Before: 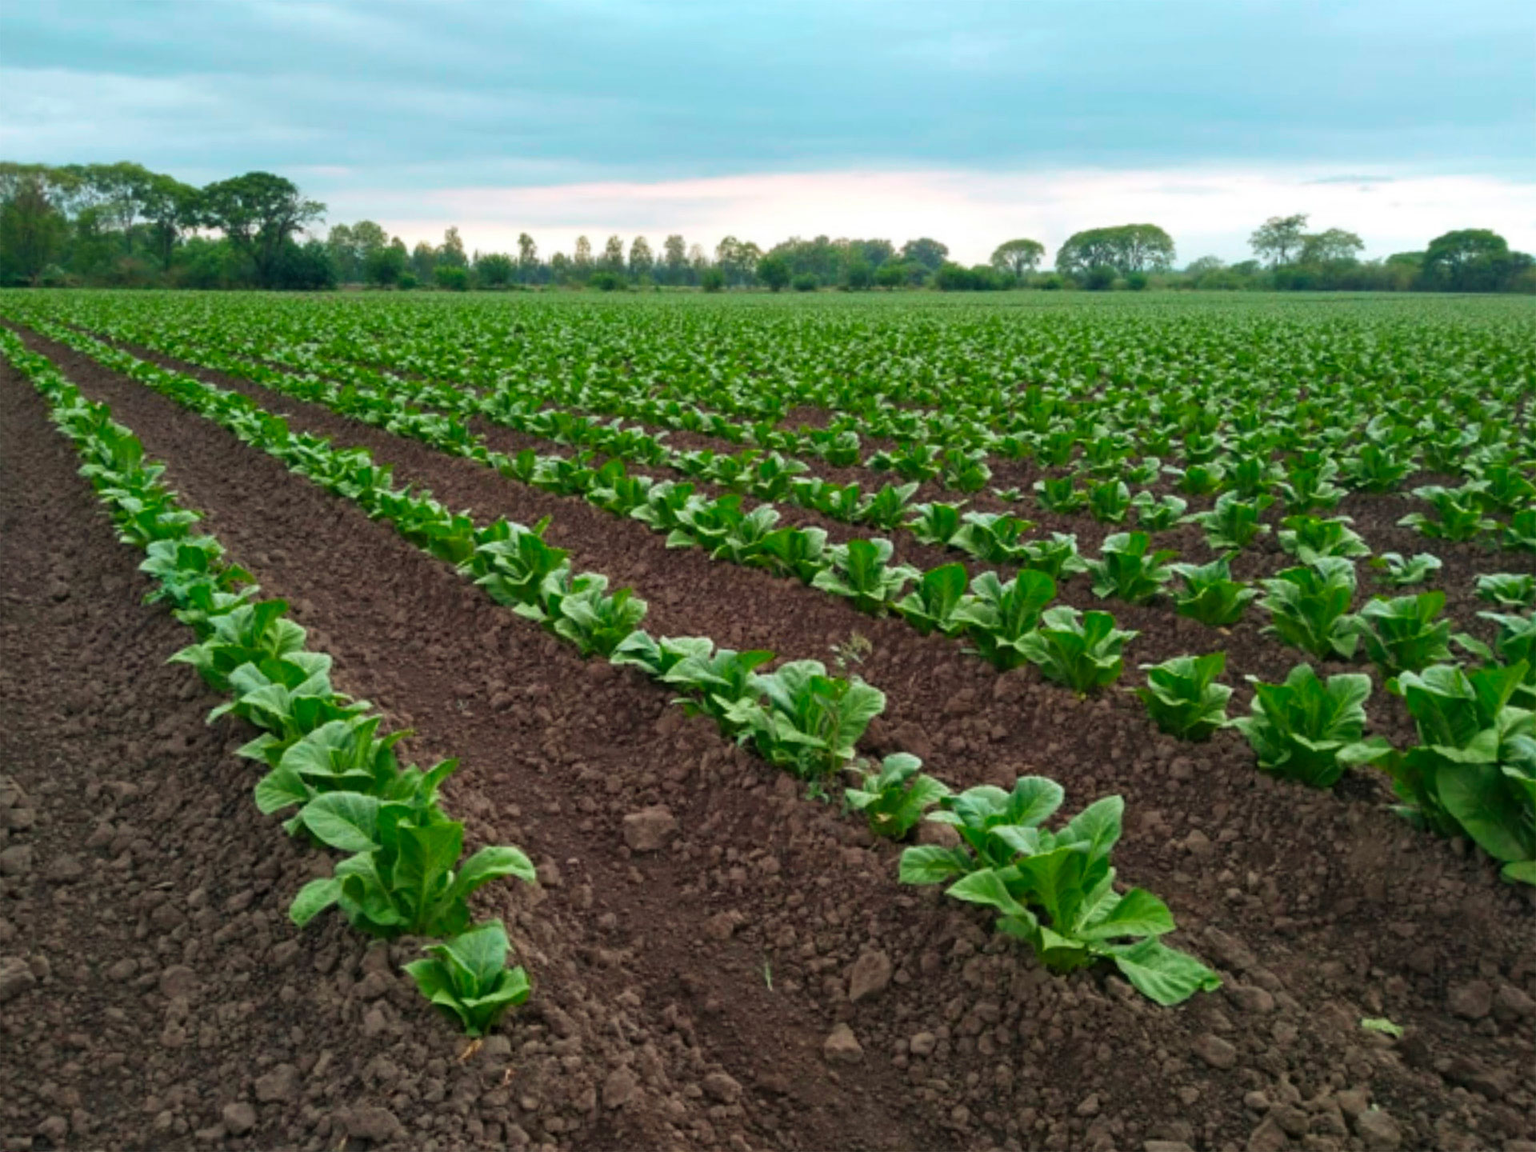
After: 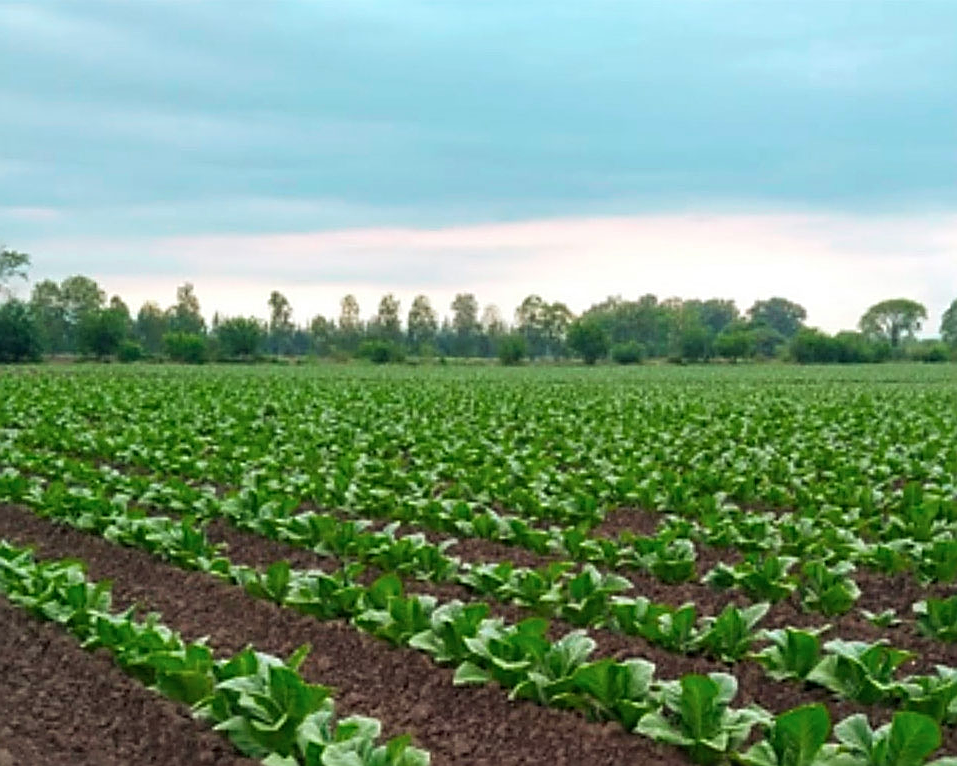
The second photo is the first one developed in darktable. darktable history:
contrast brightness saturation: saturation -0.069
crop: left 19.776%, right 30.378%, bottom 46.754%
sharpen: amount 0.986
